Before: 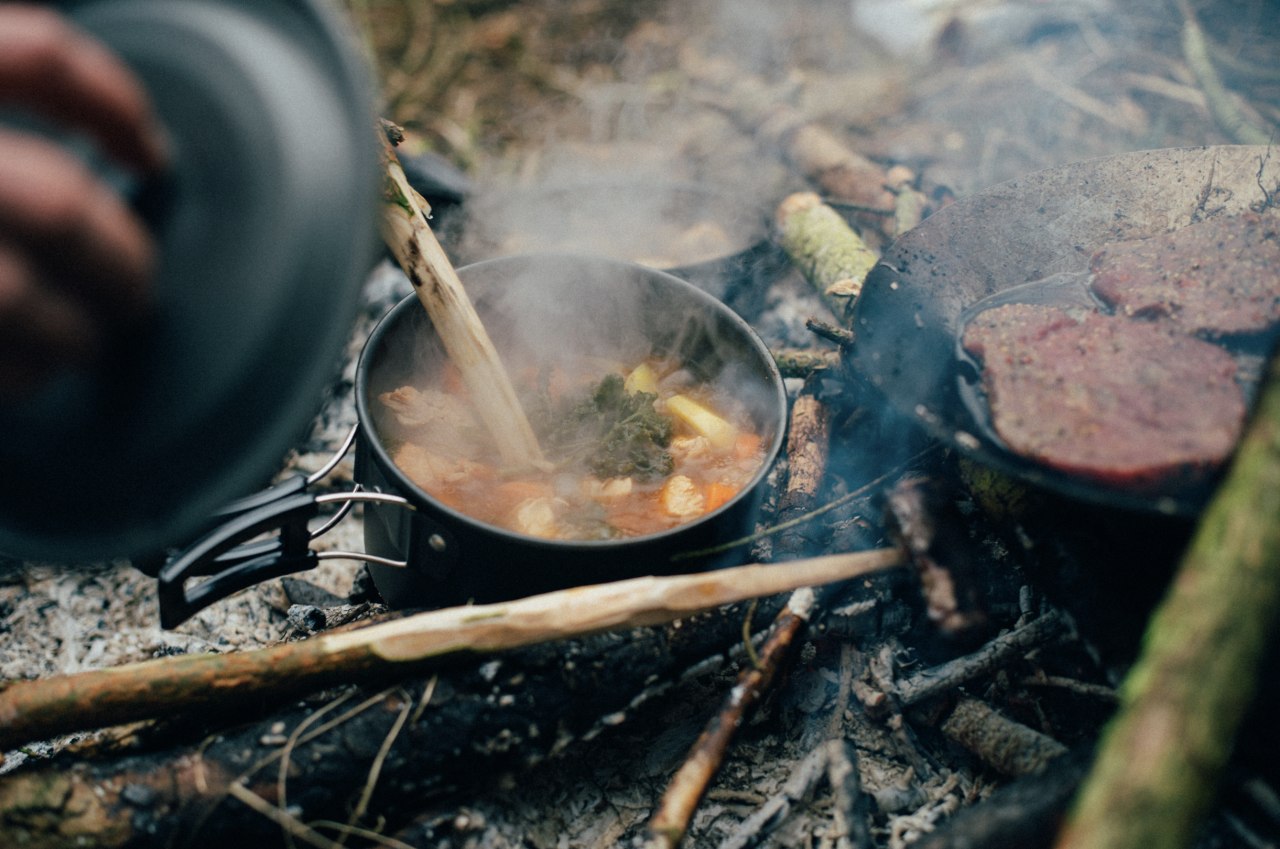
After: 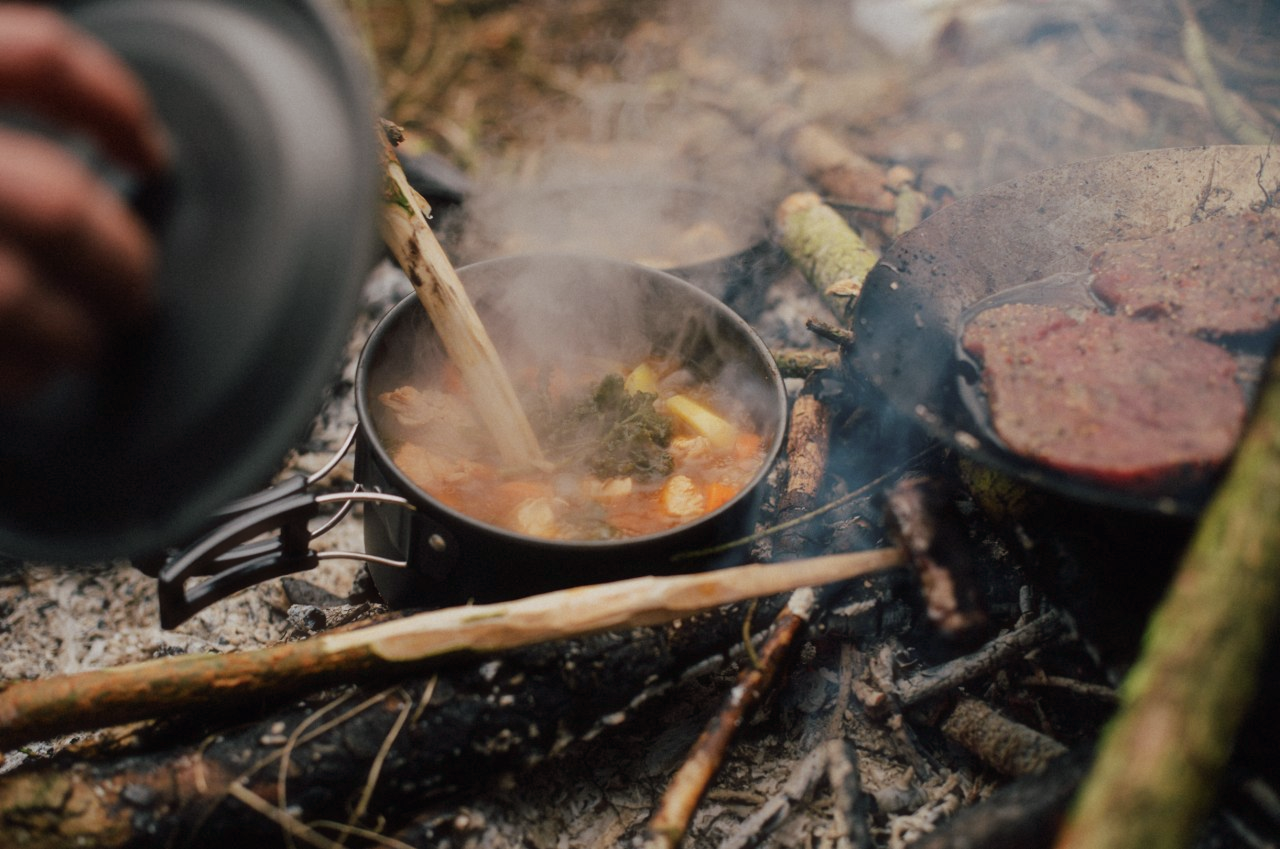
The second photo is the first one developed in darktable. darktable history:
color balance rgb: perceptual saturation grading › global saturation -0.31%, global vibrance -8%, contrast -13%, saturation formula JzAzBz (2021)
rgb levels: mode RGB, independent channels, levels [[0, 0.5, 1], [0, 0.521, 1], [0, 0.536, 1]]
haze removal: strength -0.05
